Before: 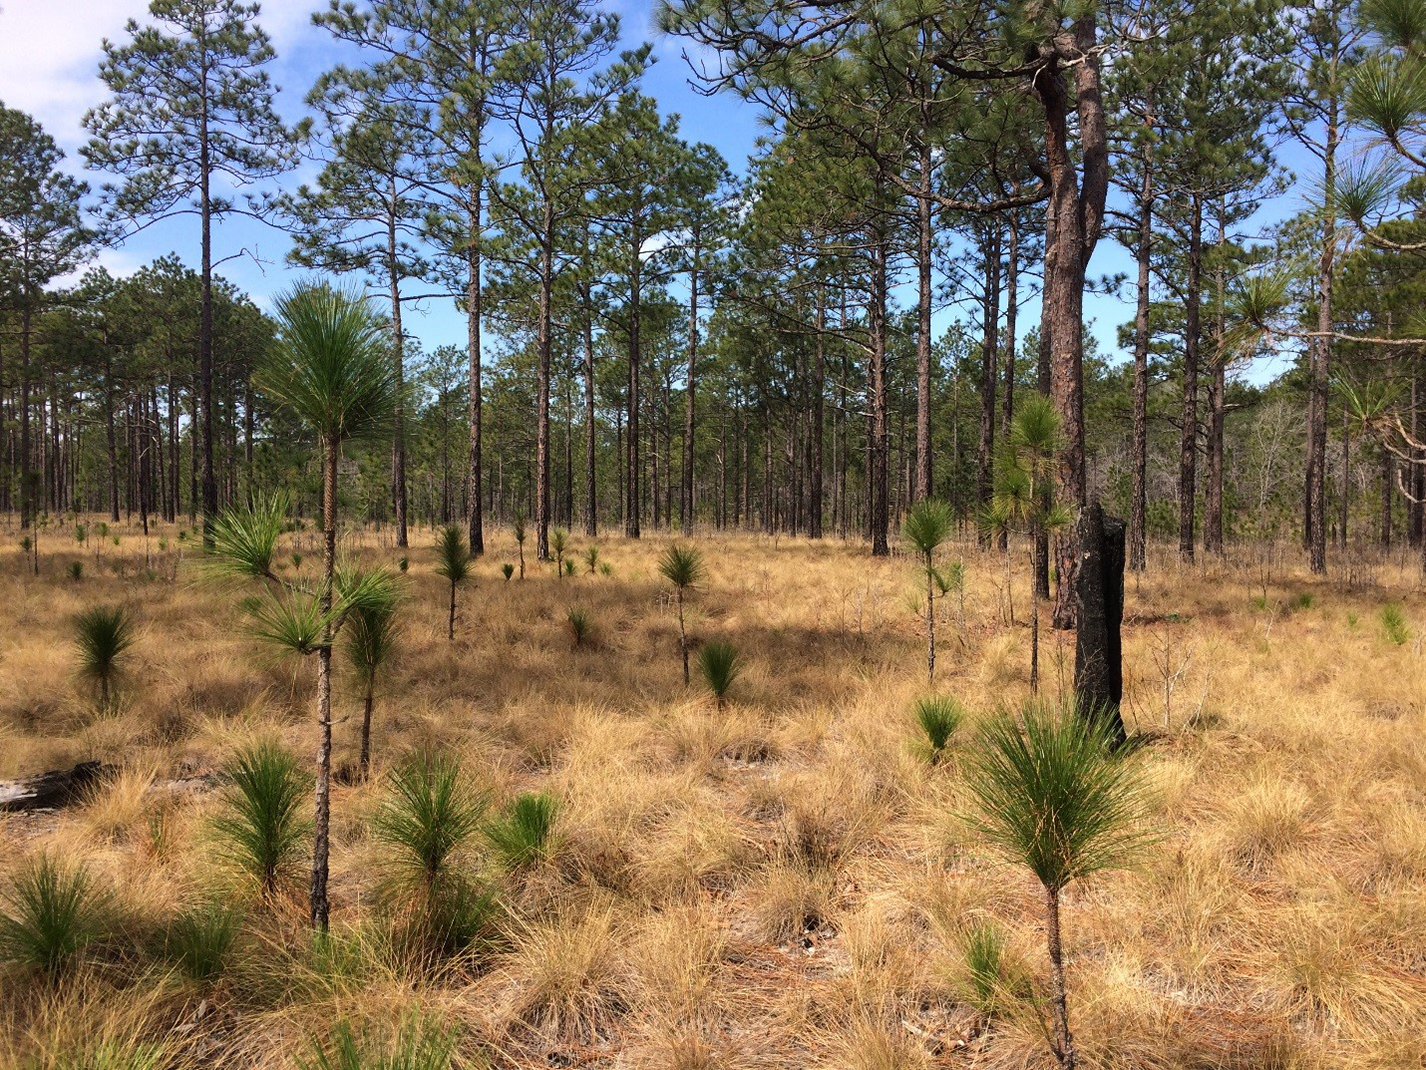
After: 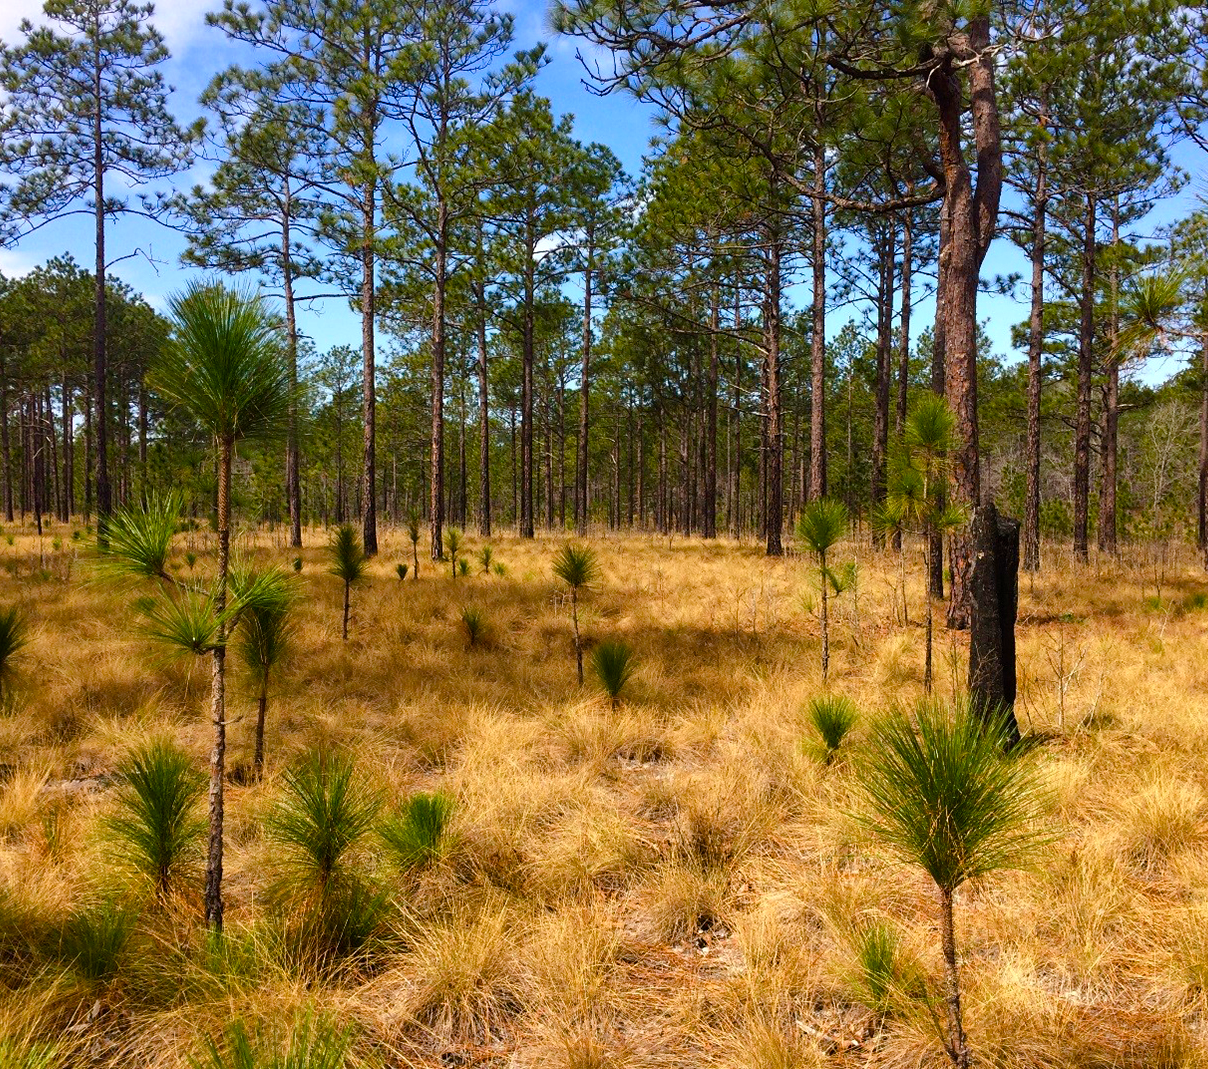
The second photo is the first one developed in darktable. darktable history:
crop: left 7.459%, right 7.82%
color balance rgb: power › chroma 0.232%, power › hue 60.72°, linear chroma grading › global chroma 9.952%, perceptual saturation grading › global saturation 34.664%, perceptual saturation grading › highlights -29.959%, perceptual saturation grading › shadows 35.483%, global vibrance 11.433%, contrast 4.975%
